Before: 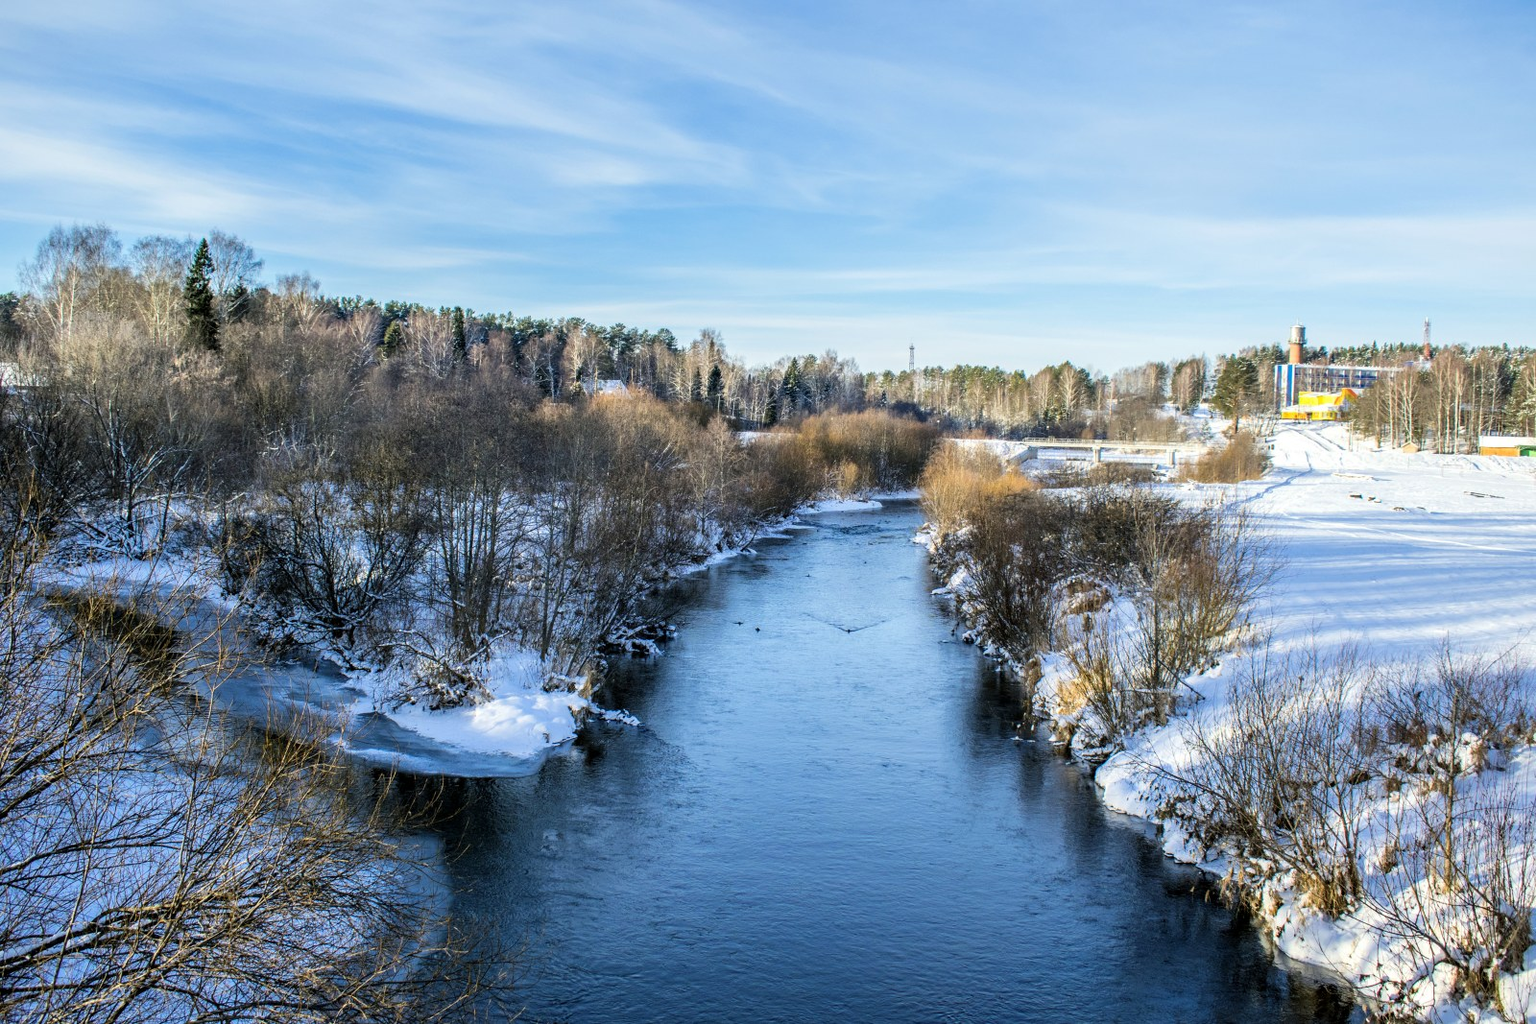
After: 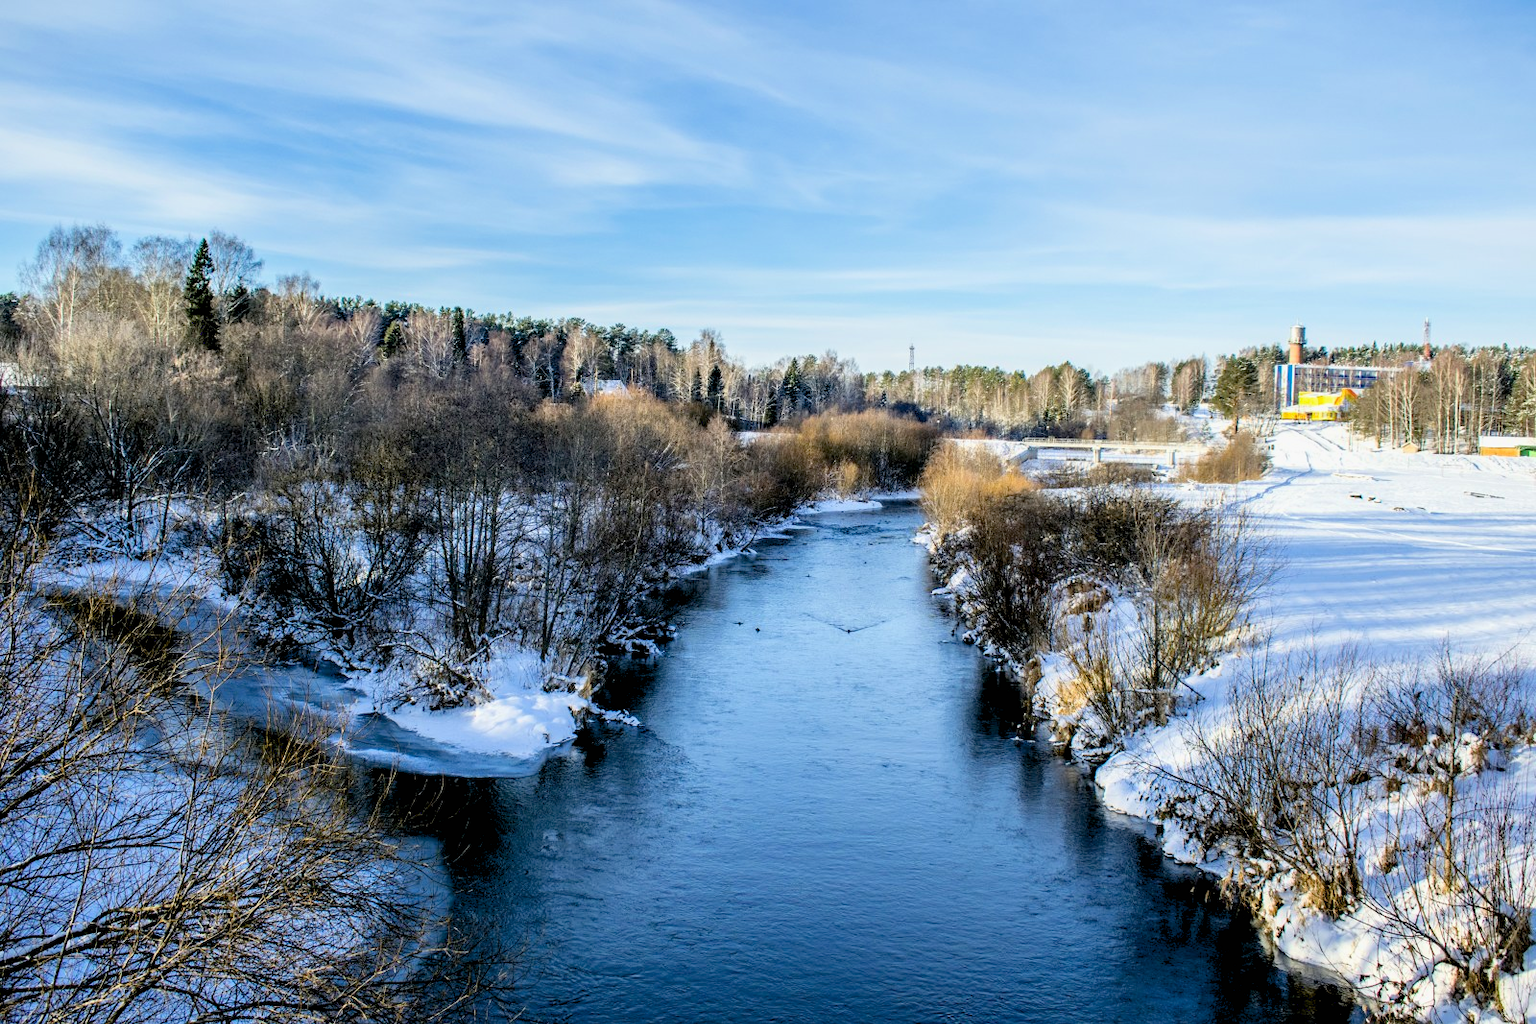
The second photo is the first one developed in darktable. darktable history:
exposure: black level correction 0.016, exposure -0.009 EV, compensate highlight preservation false
levels: levels [0, 0.476, 0.951]
filmic rgb: black relative exposure -11.35 EV, white relative exposure 3.22 EV, hardness 6.76, color science v6 (2022)
